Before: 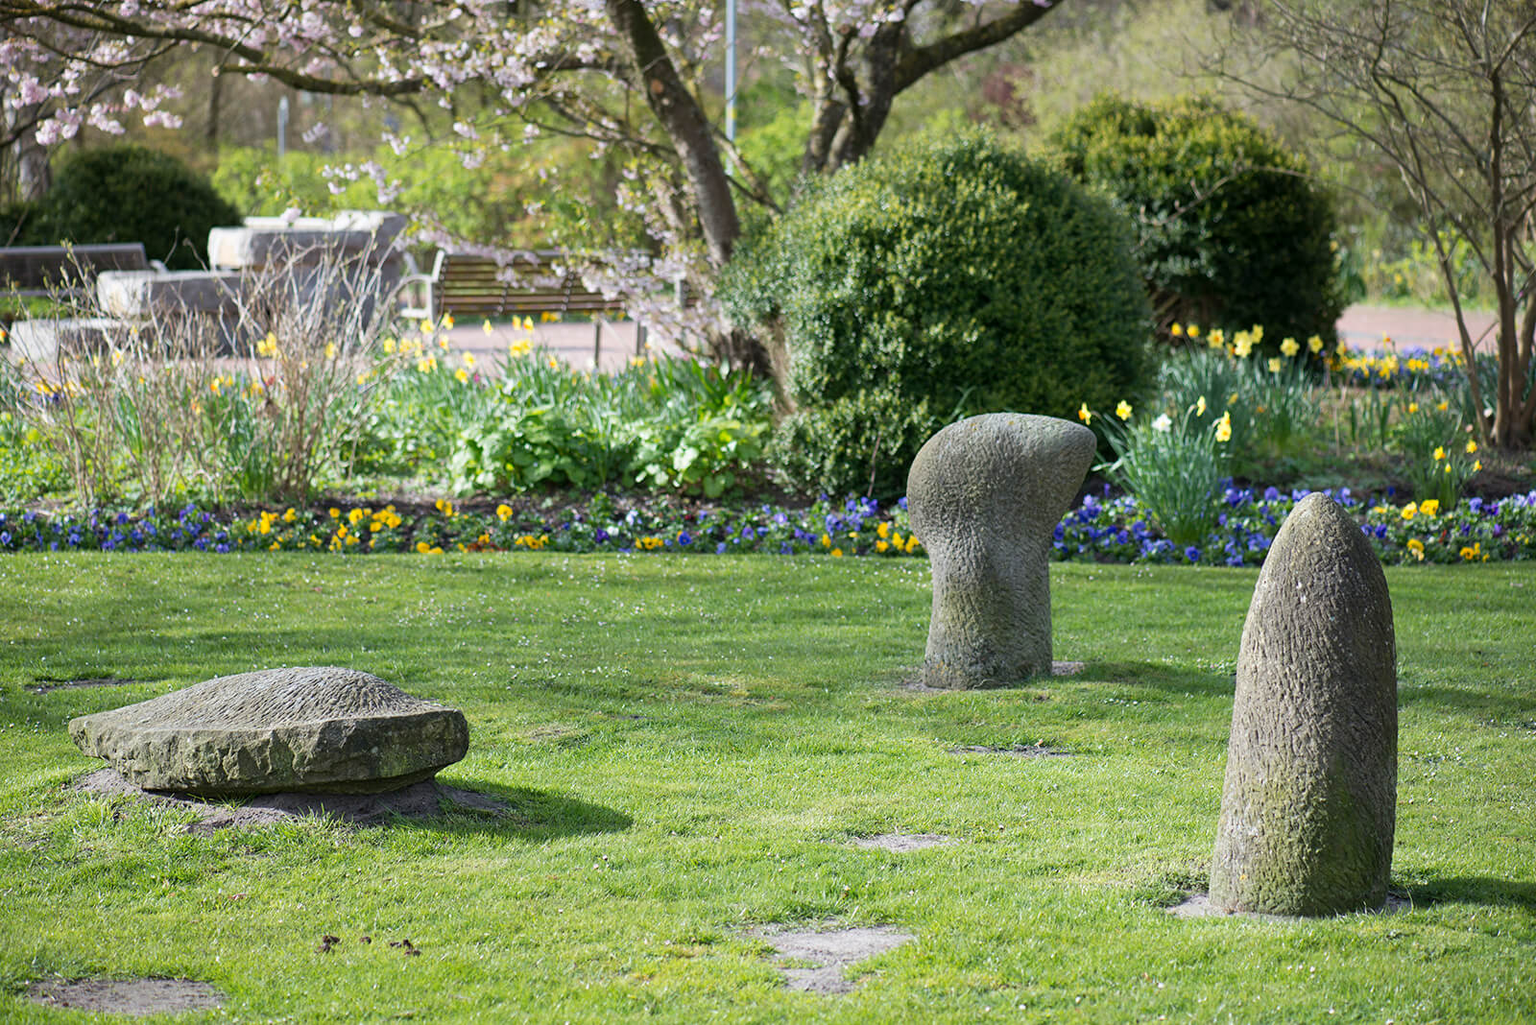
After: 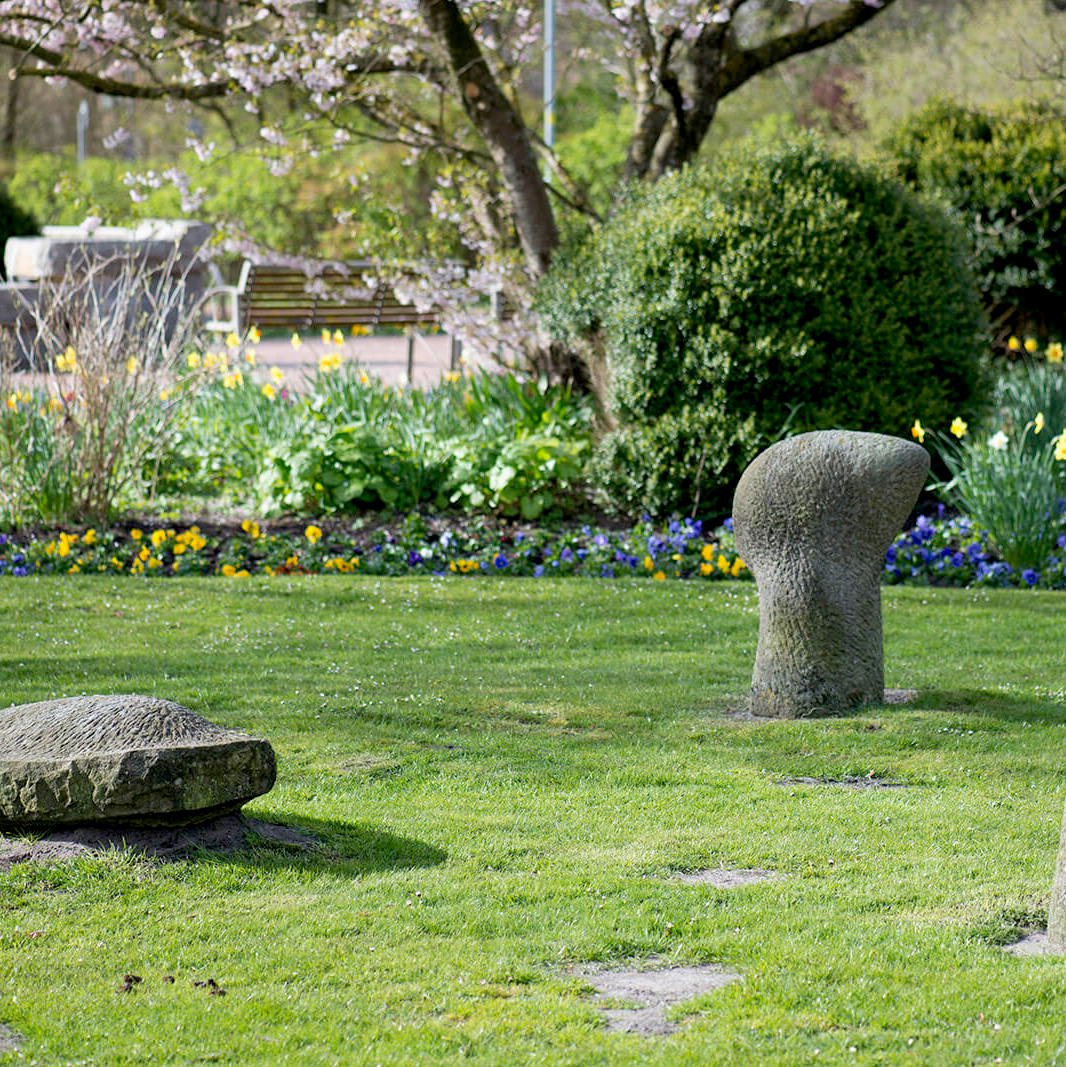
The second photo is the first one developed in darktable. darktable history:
crop and rotate: left 13.342%, right 19.991%
exposure: black level correction 0.012, compensate highlight preservation false
